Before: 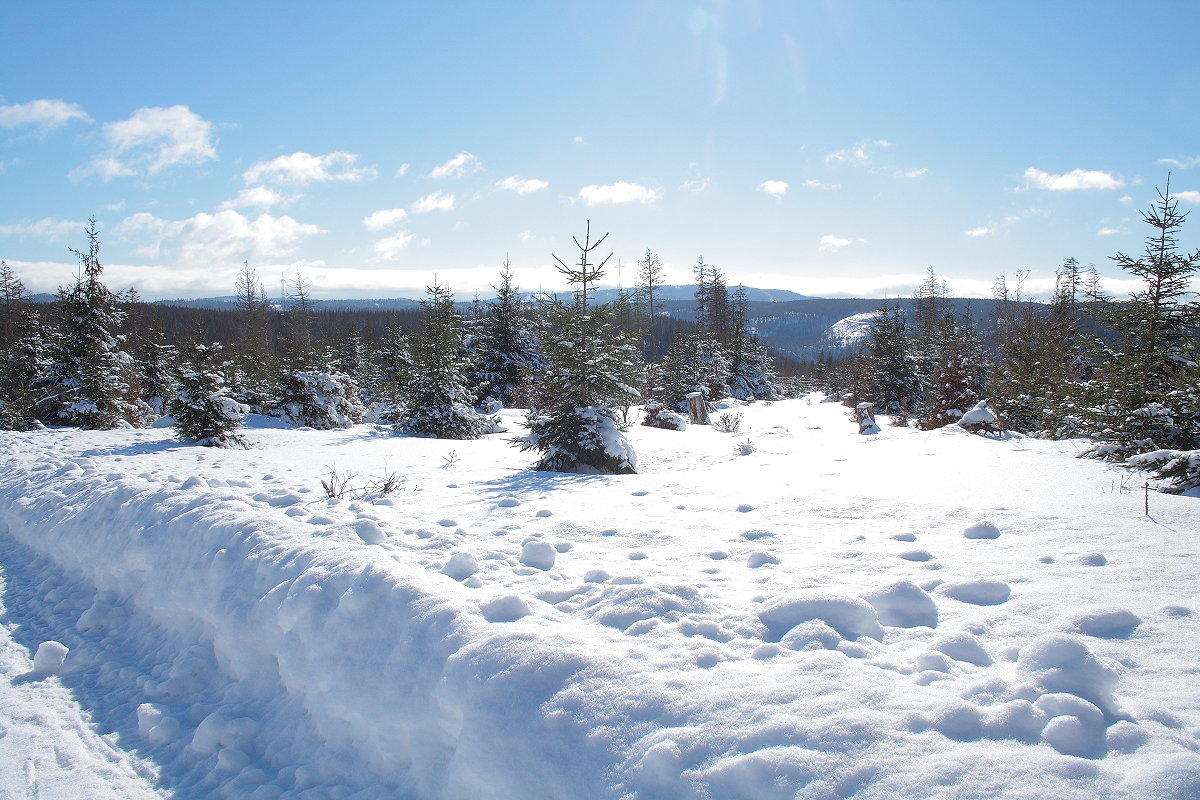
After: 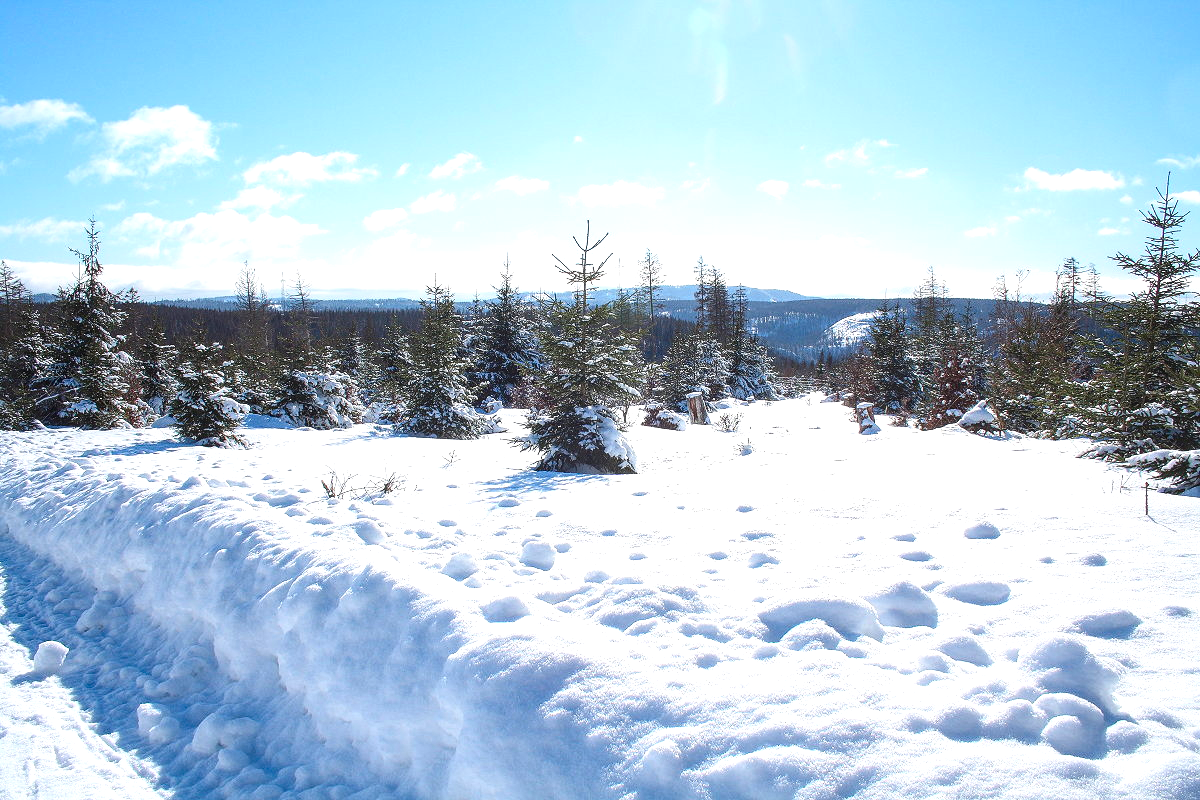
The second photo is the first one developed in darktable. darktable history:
exposure: black level correction 0, exposure 0.498 EV, compensate exposure bias true, compensate highlight preservation false
contrast brightness saturation: contrast 0.186, brightness -0.105, saturation 0.213
local contrast: on, module defaults
